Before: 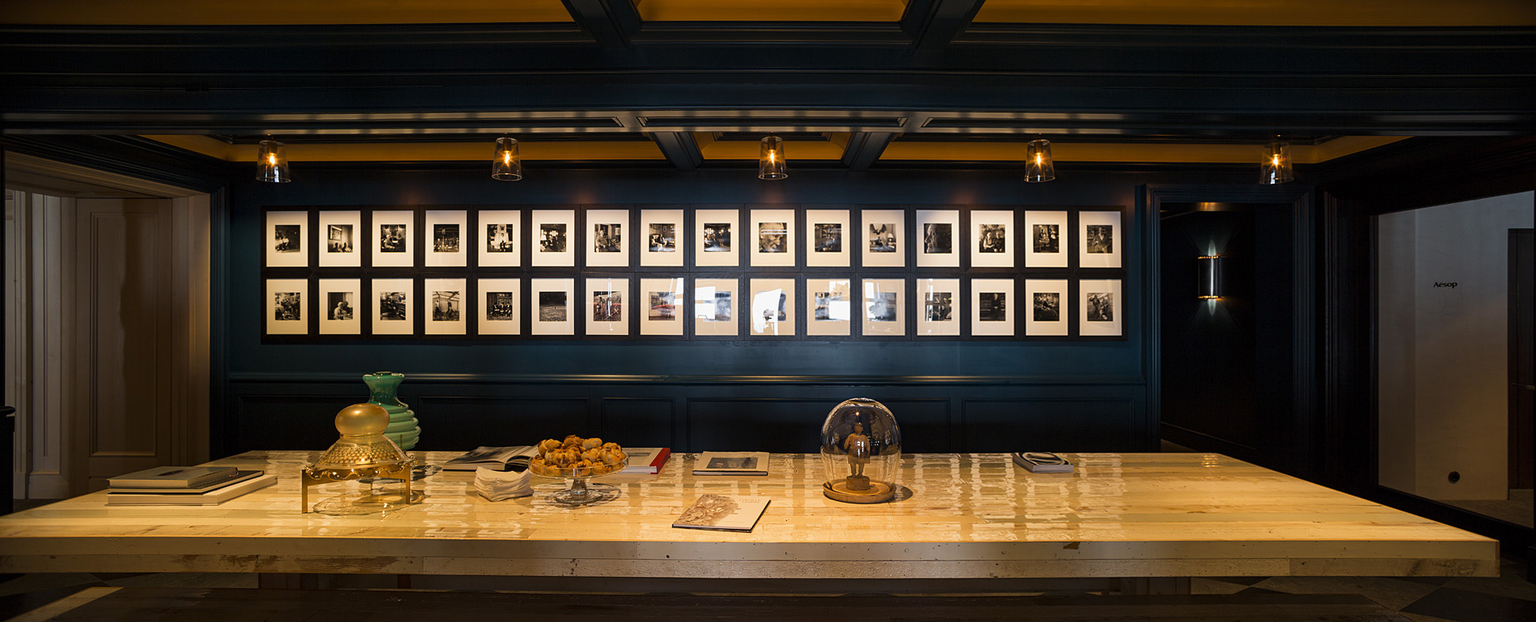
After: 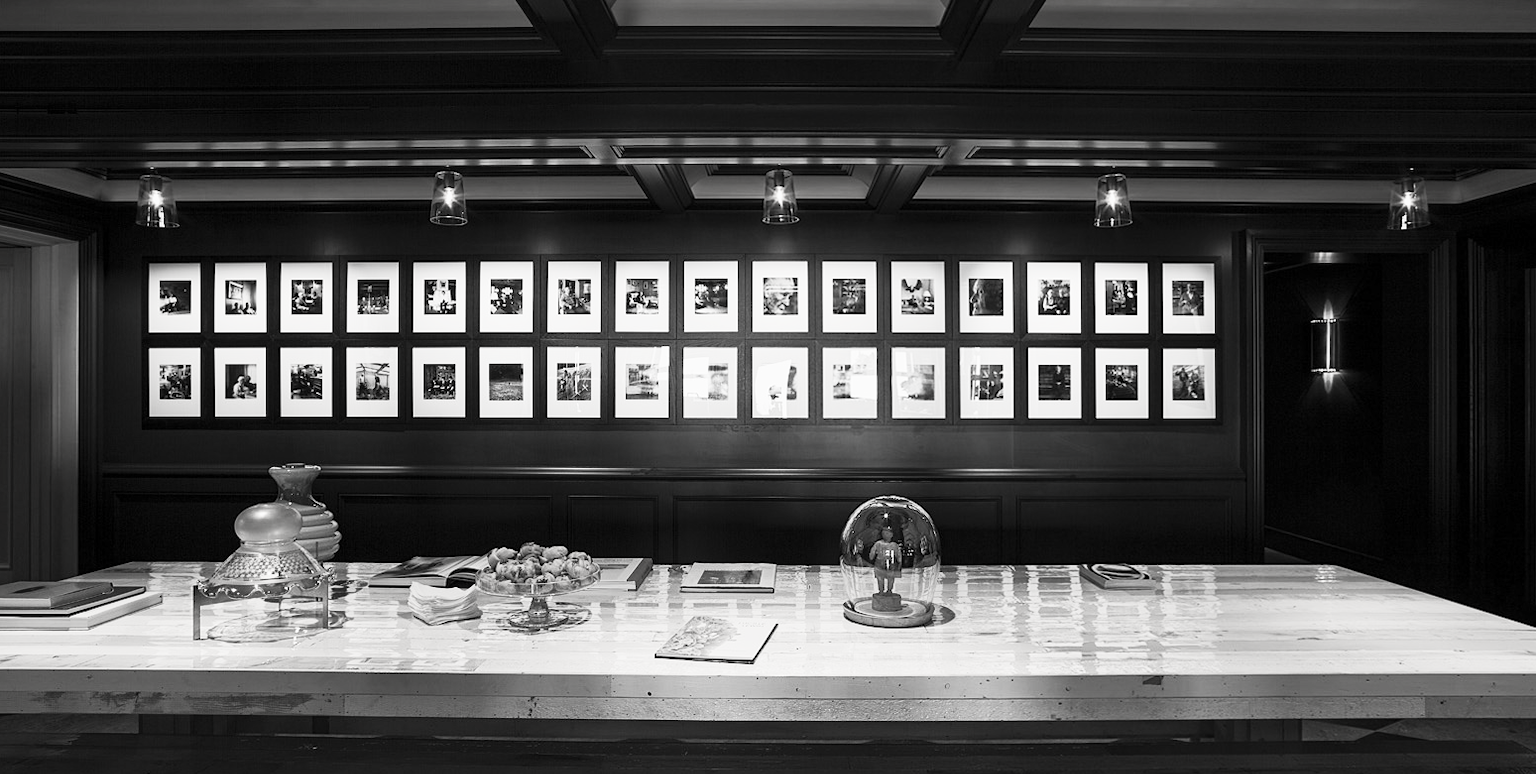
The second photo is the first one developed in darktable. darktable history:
crop and rotate: left 9.586%, right 10.195%
tone equalizer: -8 EV 0.28 EV, -7 EV 0.404 EV, -6 EV 0.446 EV, -5 EV 0.283 EV, -3 EV -0.249 EV, -2 EV -0.408 EV, -1 EV -0.411 EV, +0 EV -0.236 EV, edges refinement/feathering 500, mask exposure compensation -1.57 EV, preserve details no
contrast equalizer: octaves 7, y [[0.5 ×6], [0.5 ×6], [0.5 ×6], [0 ×6], [0, 0.039, 0.251, 0.29, 0.293, 0.292]]
contrast brightness saturation: contrast 0.531, brightness 0.482, saturation -0.99
